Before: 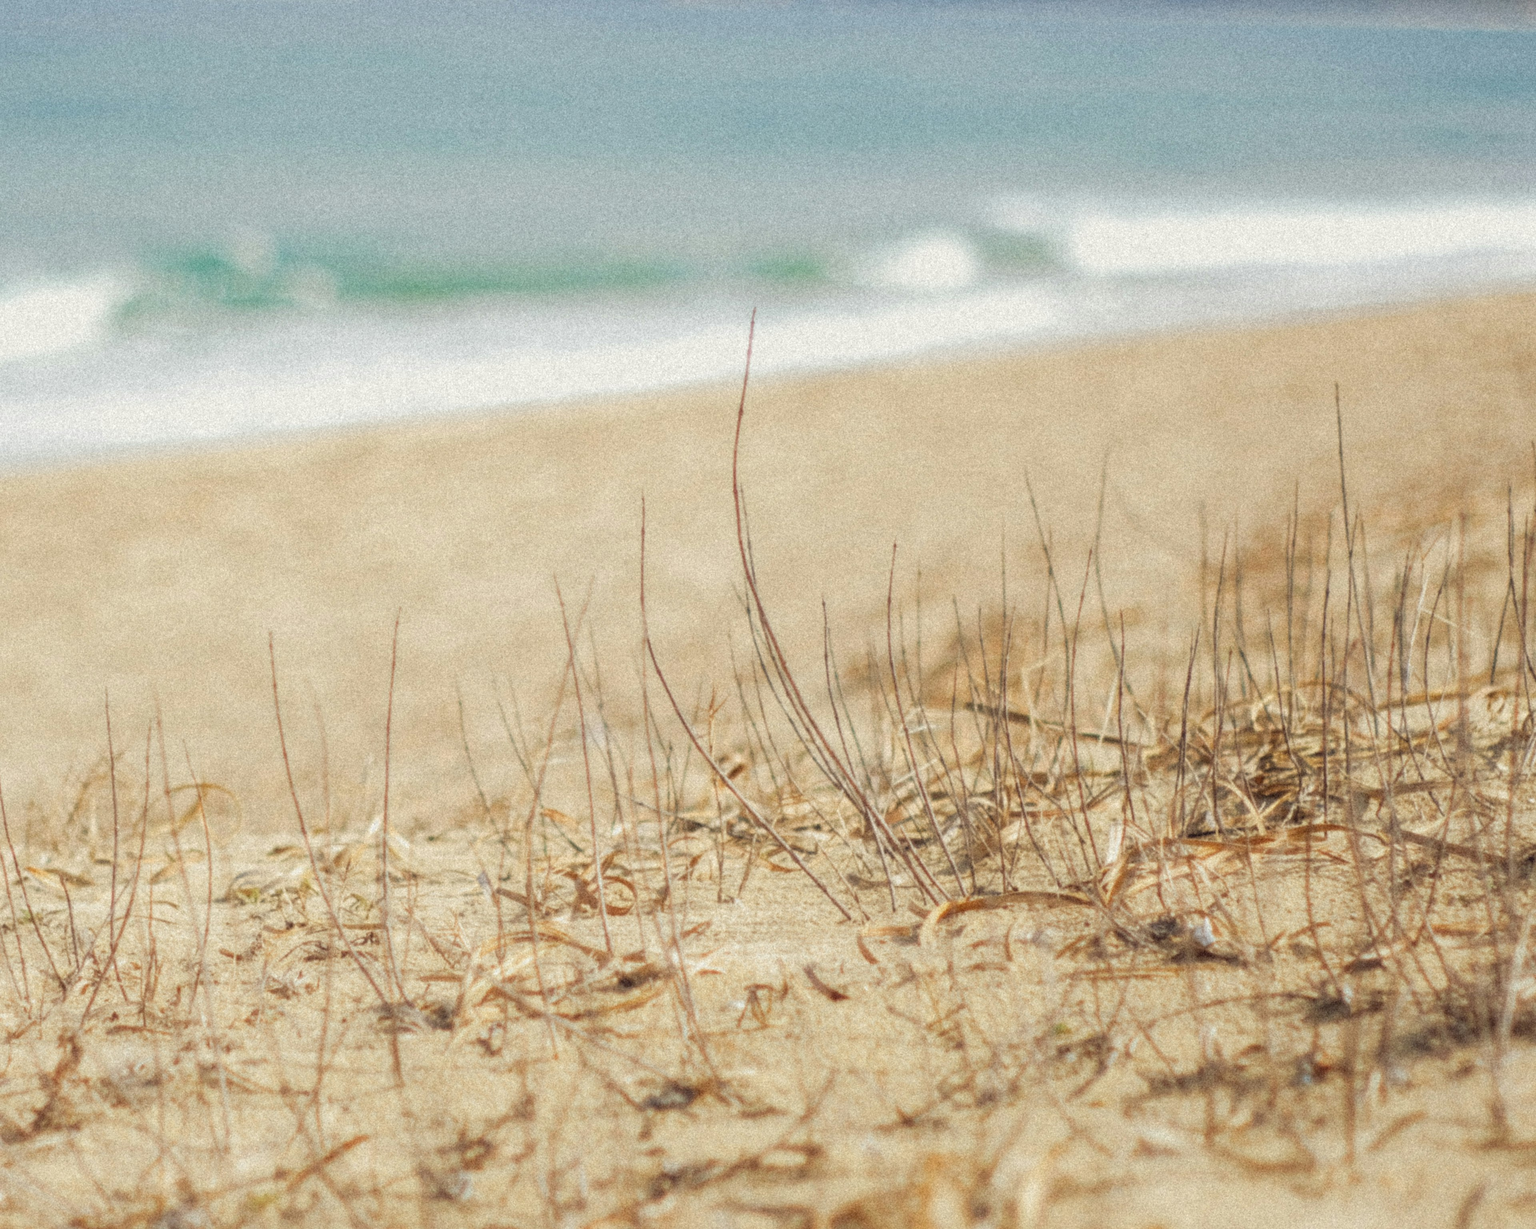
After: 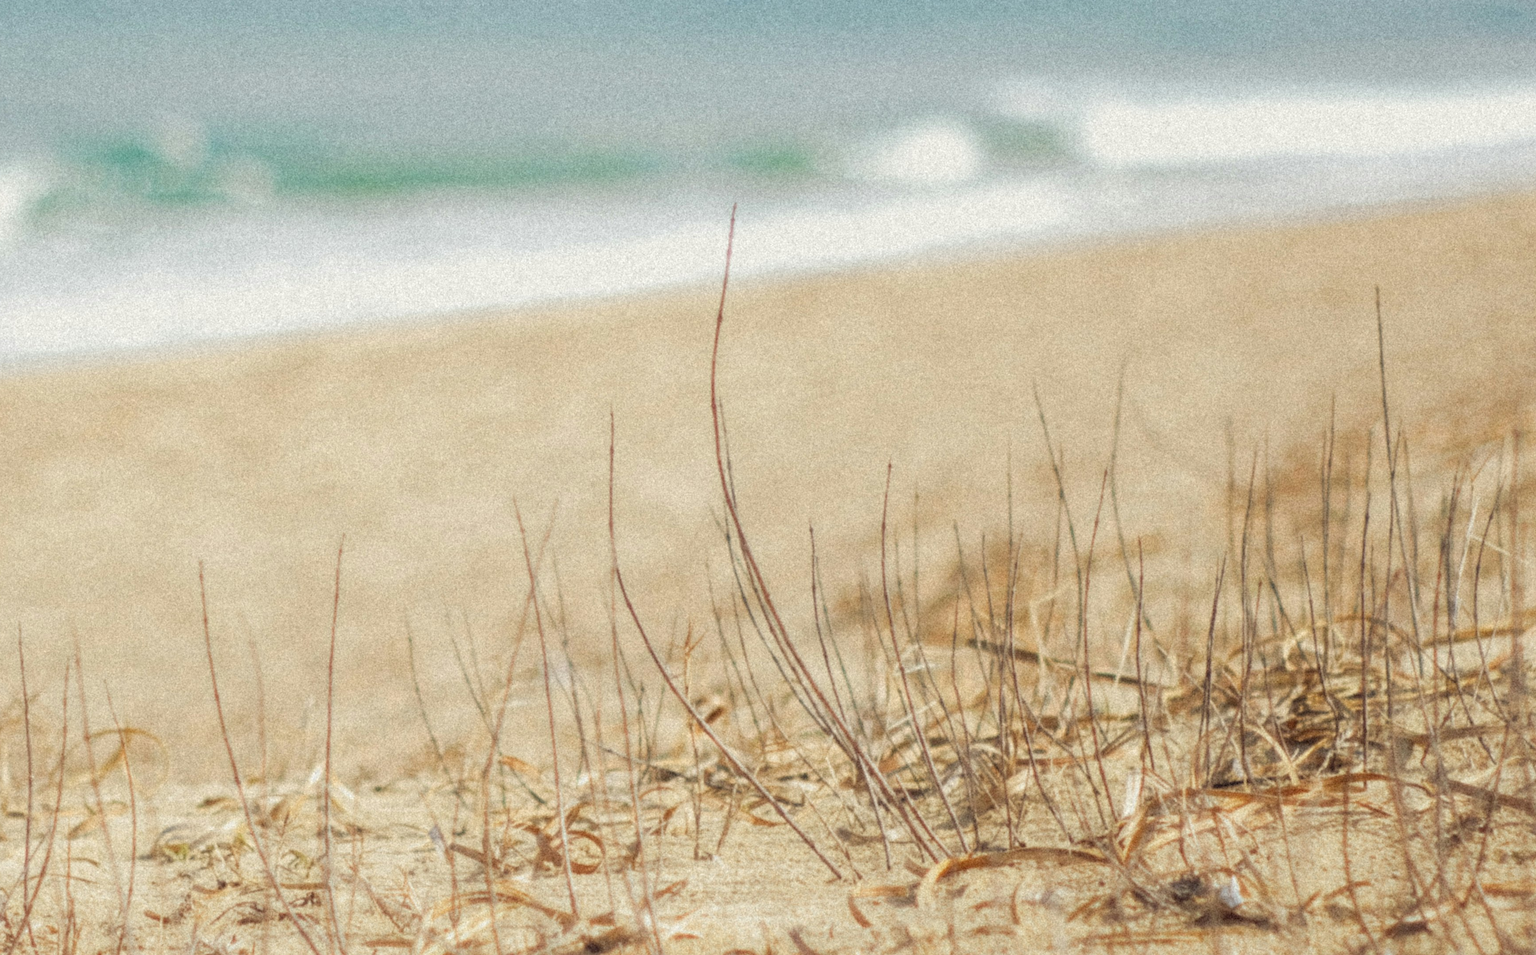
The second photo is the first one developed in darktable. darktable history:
crop: left 5.783%, top 10.087%, right 3.584%, bottom 19.426%
